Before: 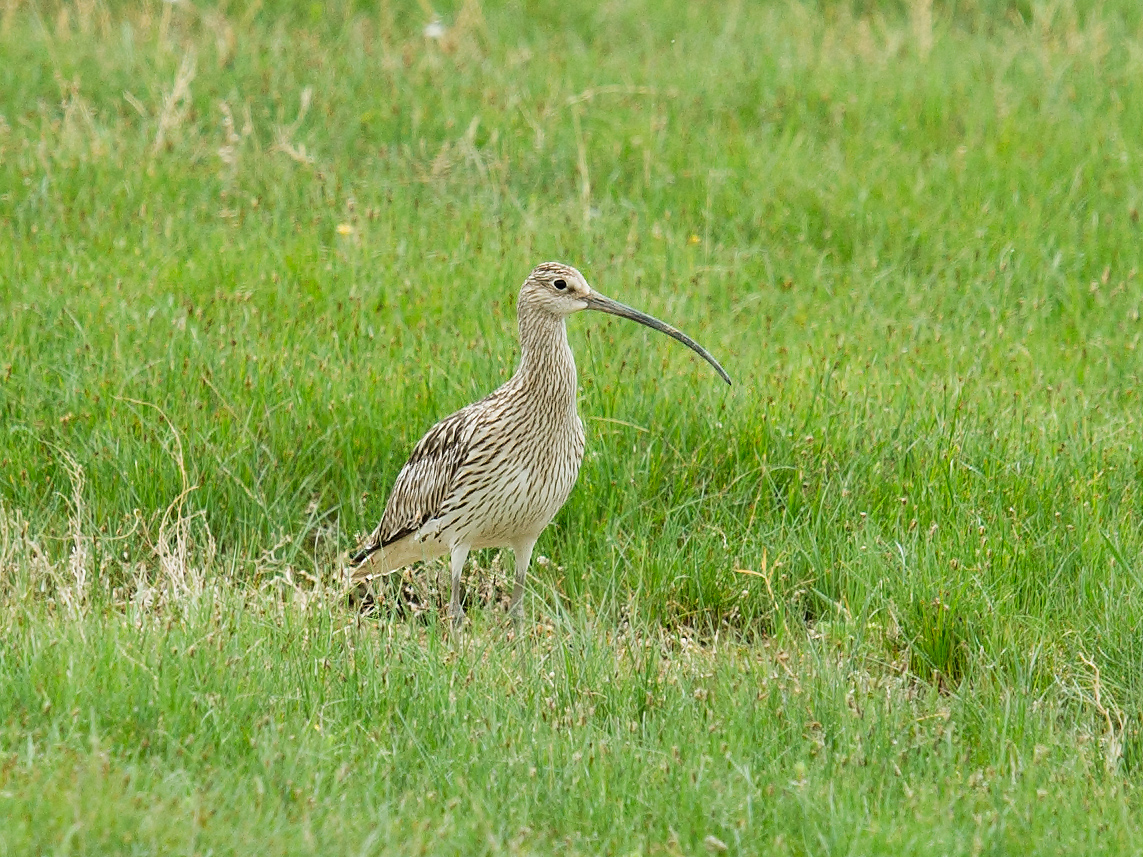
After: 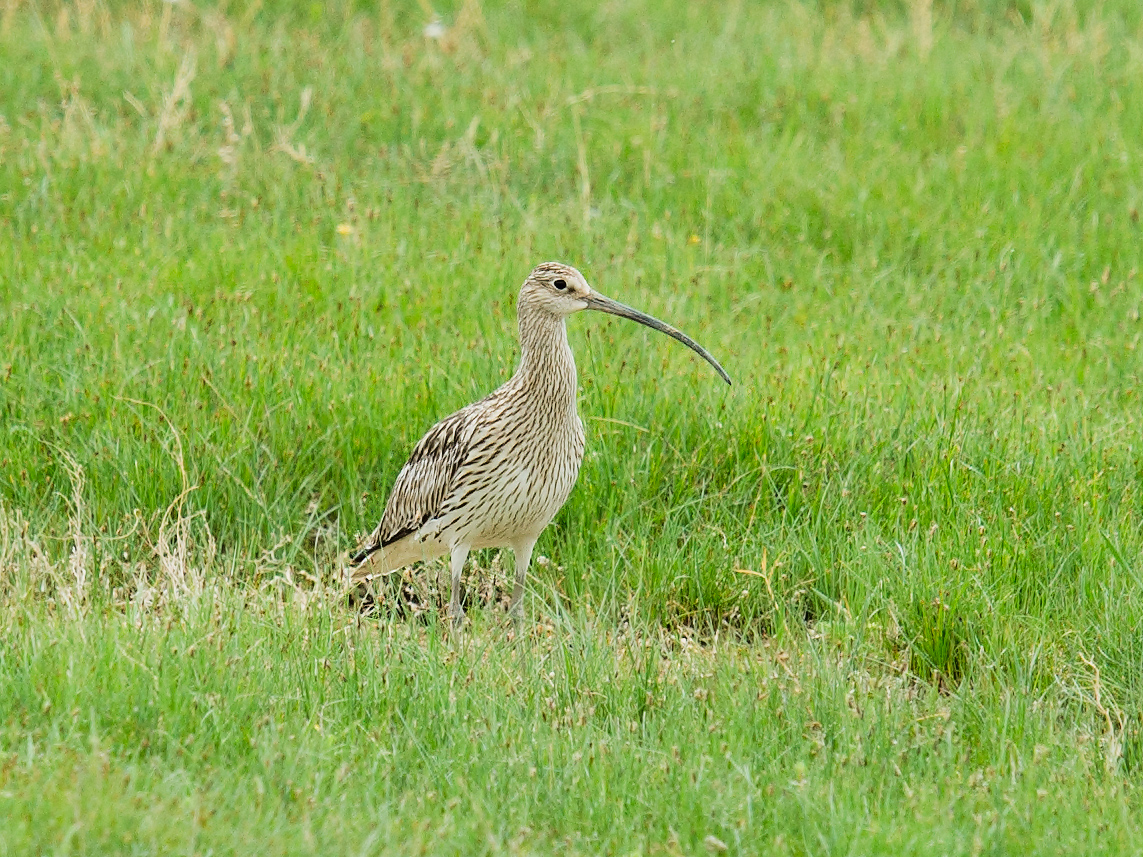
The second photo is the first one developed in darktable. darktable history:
tone curve: curves: ch0 [(0, 0.008) (0.046, 0.032) (0.151, 0.108) (0.367, 0.379) (0.496, 0.526) (0.771, 0.786) (0.857, 0.85) (1, 0.965)]; ch1 [(0, 0) (0.248, 0.252) (0.388, 0.383) (0.482, 0.478) (0.499, 0.499) (0.518, 0.518) (0.544, 0.552) (0.585, 0.617) (0.683, 0.735) (0.823, 0.894) (1, 1)]; ch2 [(0, 0) (0.302, 0.284) (0.427, 0.417) (0.473, 0.47) (0.503, 0.503) (0.523, 0.518) (0.55, 0.563) (0.624, 0.643) (0.753, 0.764) (1, 1)], color space Lab, linked channels, preserve colors none
